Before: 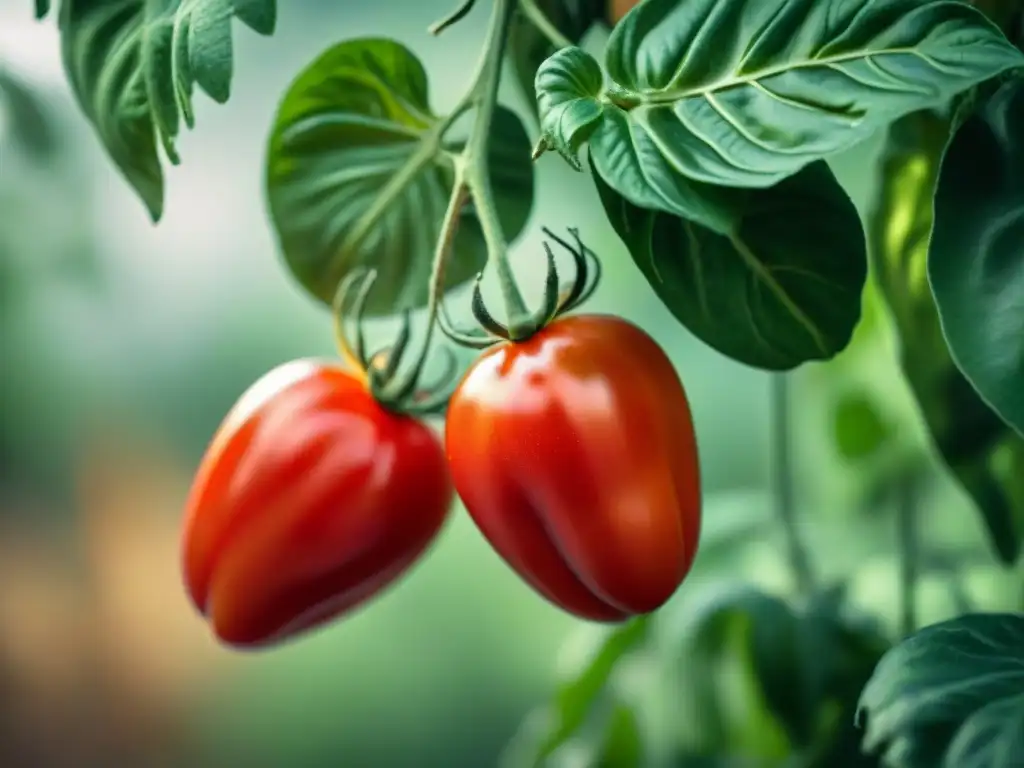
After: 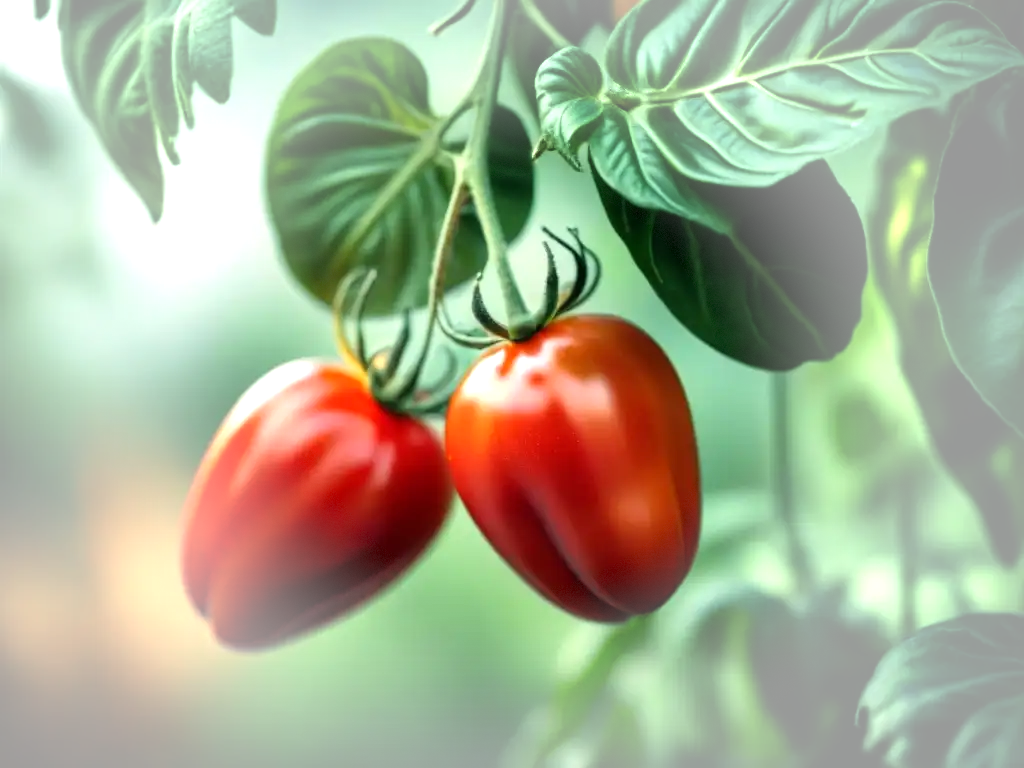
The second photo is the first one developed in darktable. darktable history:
vignetting: fall-off start 40.33%, fall-off radius 40.83%, brightness 0.315, saturation 0.003, dithering 8-bit output
tone equalizer: -8 EV -0.447 EV, -7 EV -0.402 EV, -6 EV -0.342 EV, -5 EV -0.186 EV, -3 EV 0.237 EV, -2 EV 0.324 EV, -1 EV 0.407 EV, +0 EV 0.416 EV, mask exposure compensation -0.504 EV
